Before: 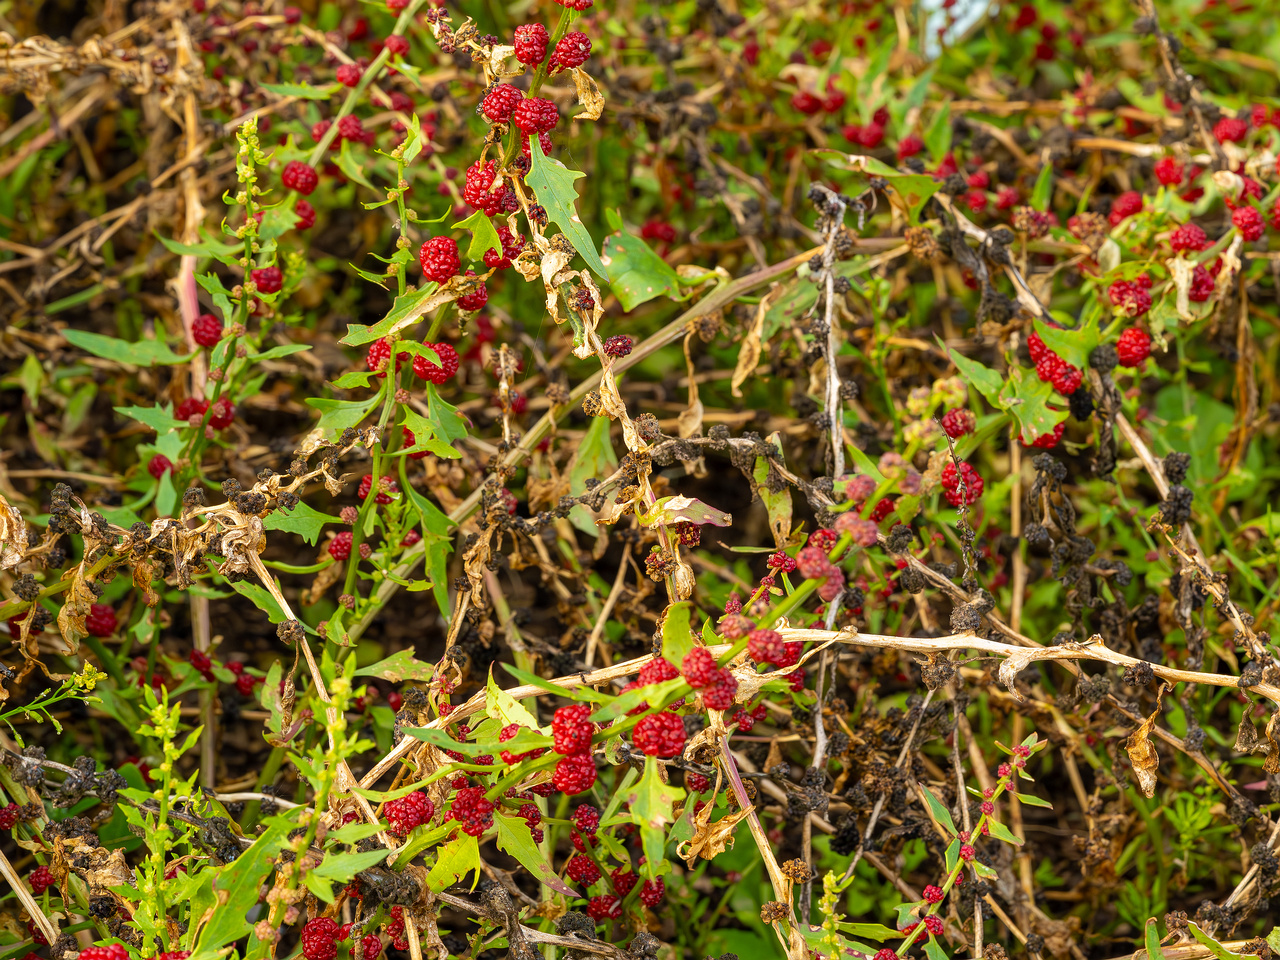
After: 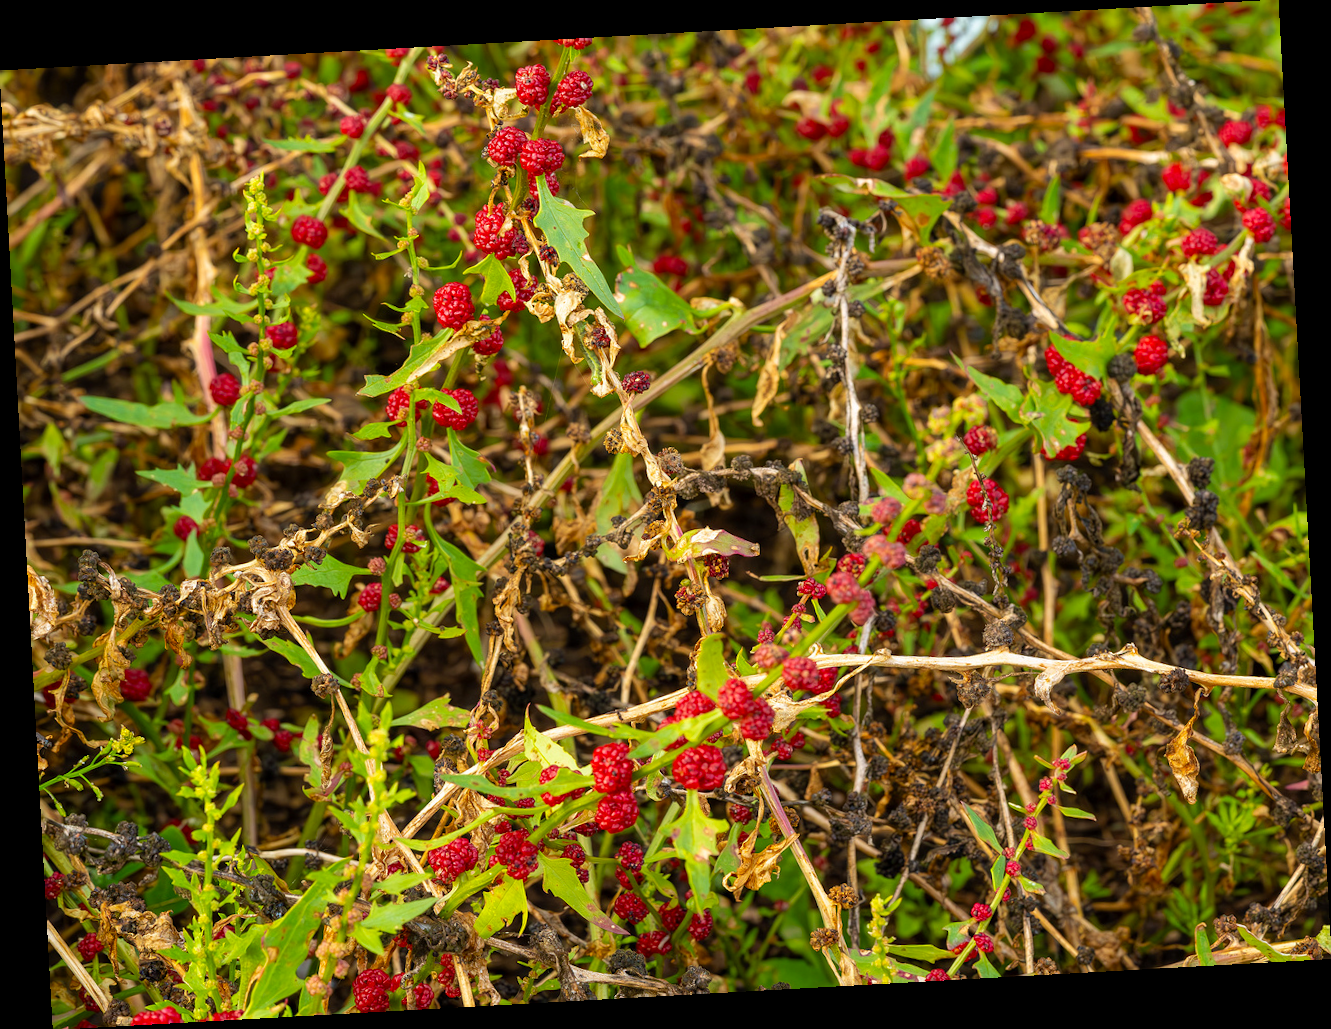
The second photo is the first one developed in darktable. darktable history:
contrast brightness saturation: saturation 0.1
rotate and perspective: rotation -3.18°, automatic cropping off
